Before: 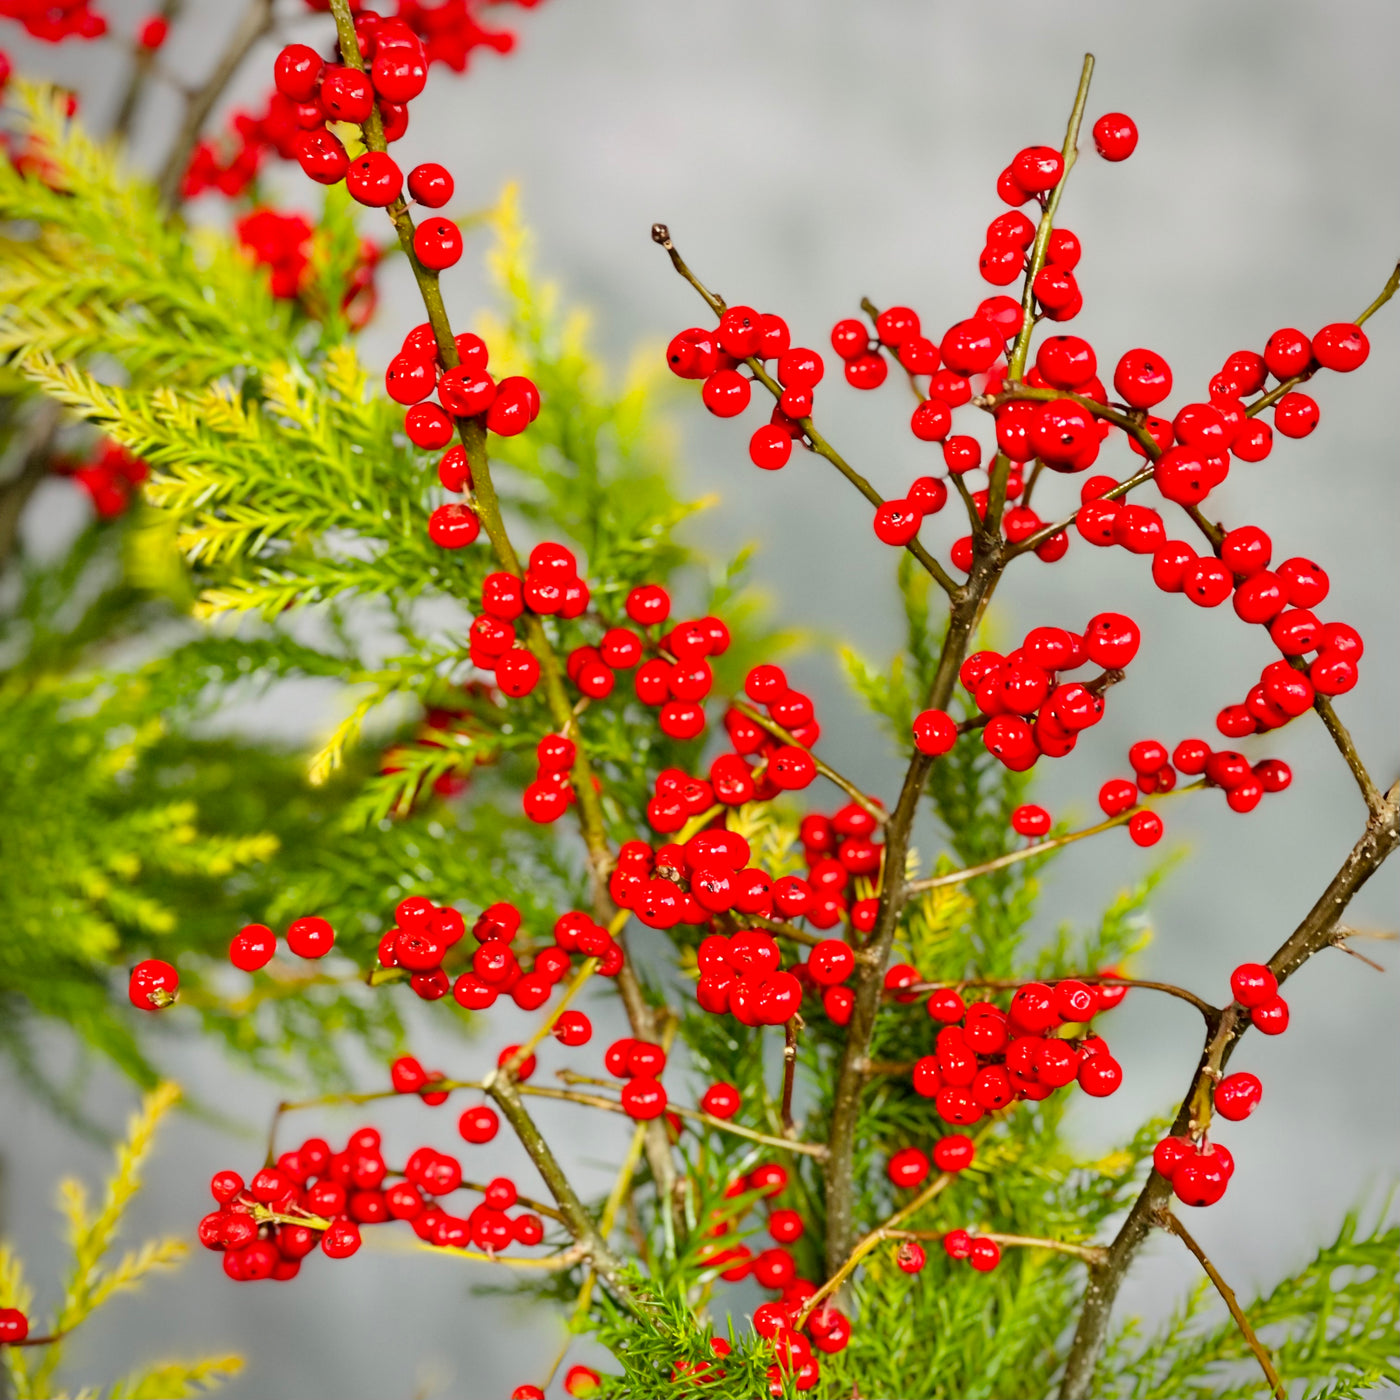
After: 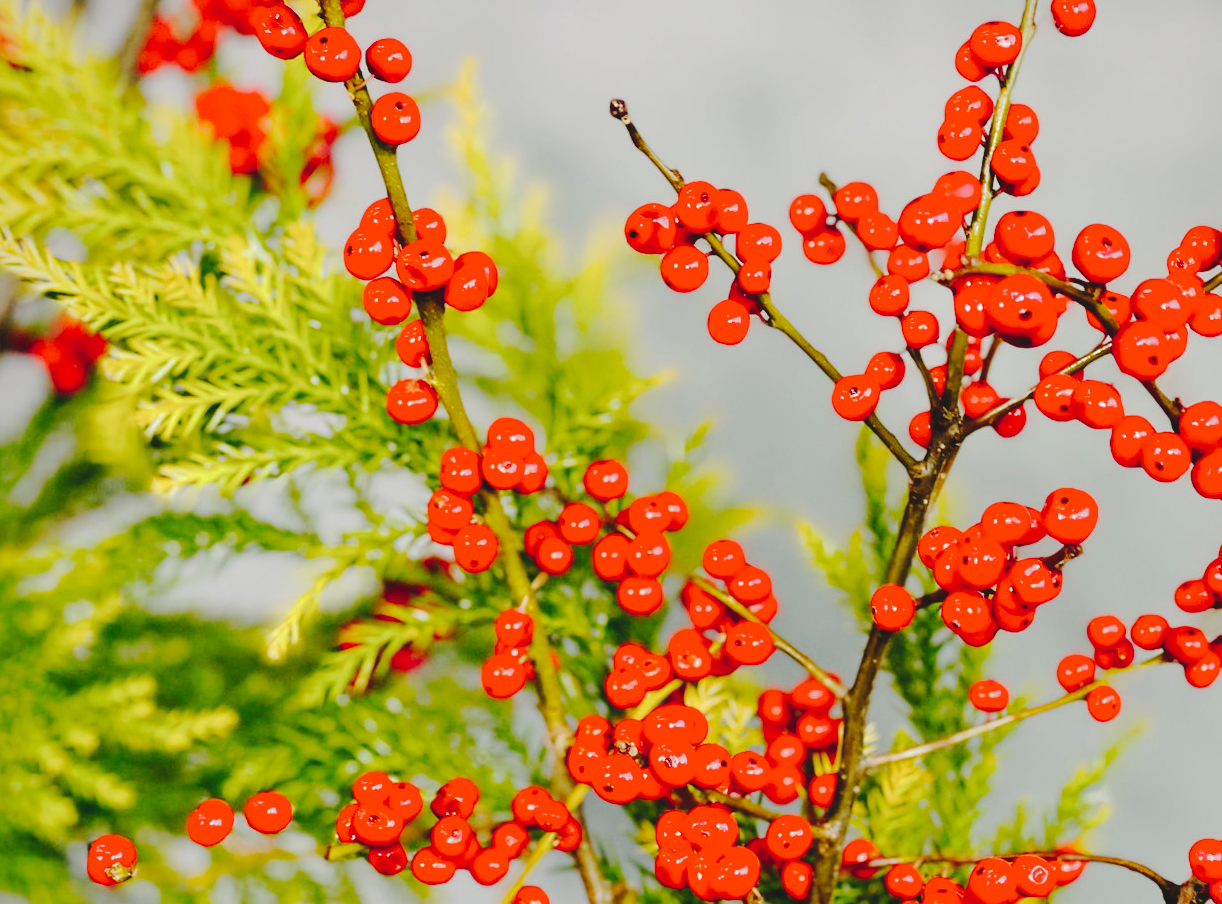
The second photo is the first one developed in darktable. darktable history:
crop: left 3.015%, top 8.969%, right 9.647%, bottom 26.457%
tone curve: curves: ch0 [(0, 0) (0.003, 0.089) (0.011, 0.089) (0.025, 0.088) (0.044, 0.089) (0.069, 0.094) (0.1, 0.108) (0.136, 0.119) (0.177, 0.147) (0.224, 0.204) (0.277, 0.28) (0.335, 0.389) (0.399, 0.486) (0.468, 0.588) (0.543, 0.647) (0.623, 0.705) (0.709, 0.759) (0.801, 0.815) (0.898, 0.873) (1, 1)], preserve colors none
